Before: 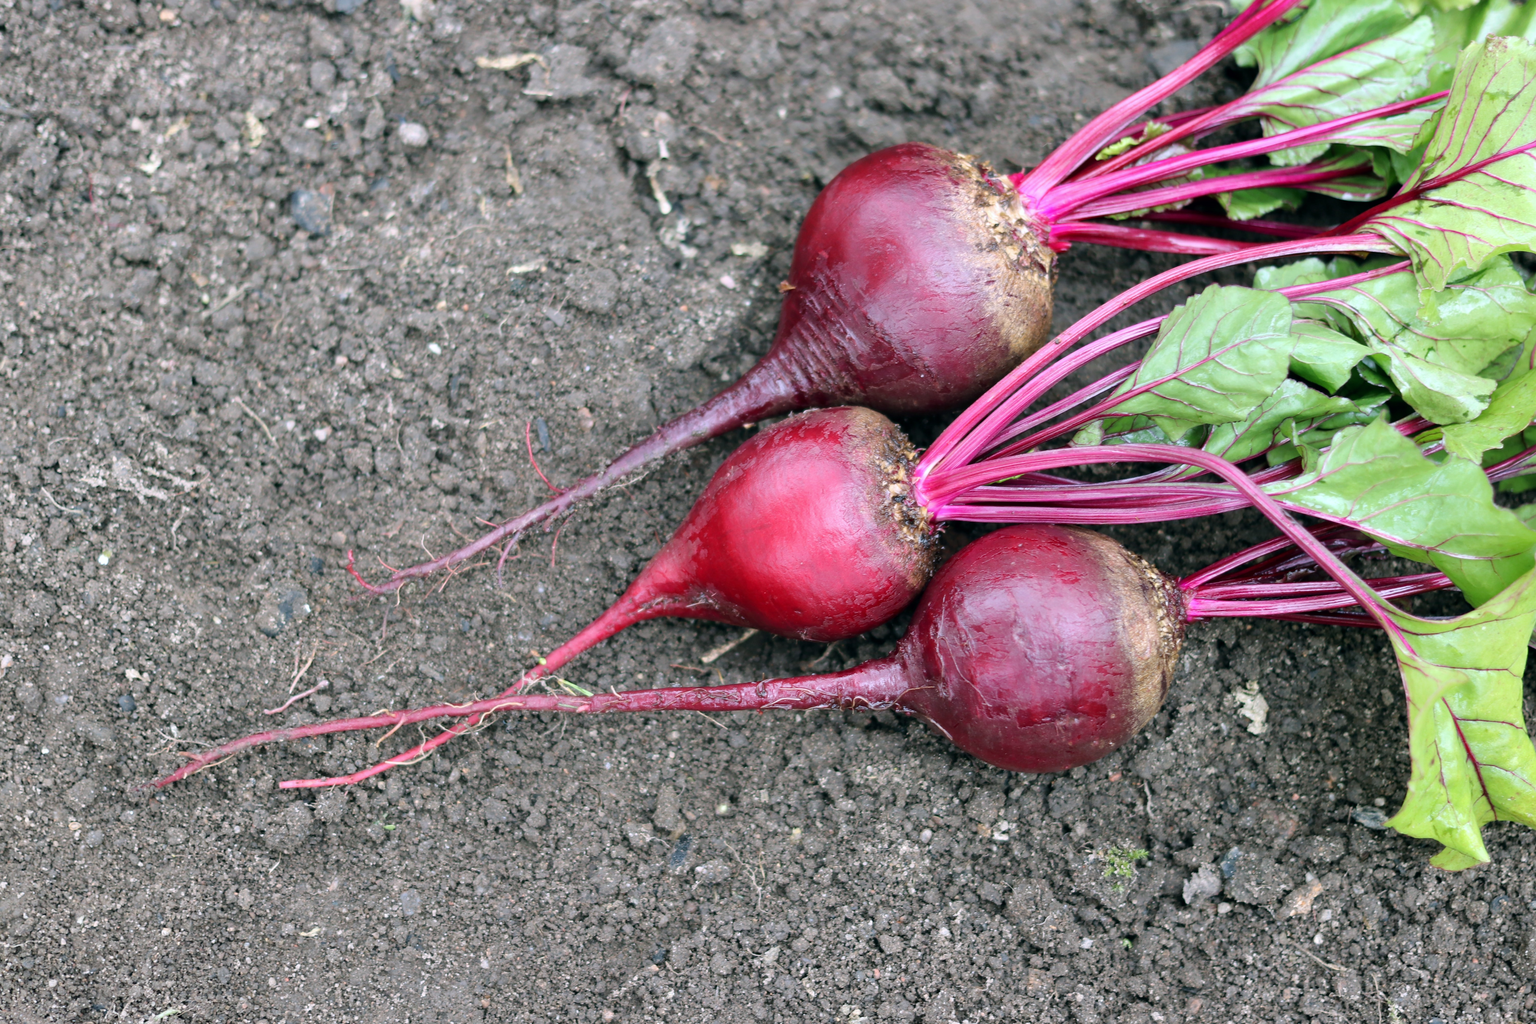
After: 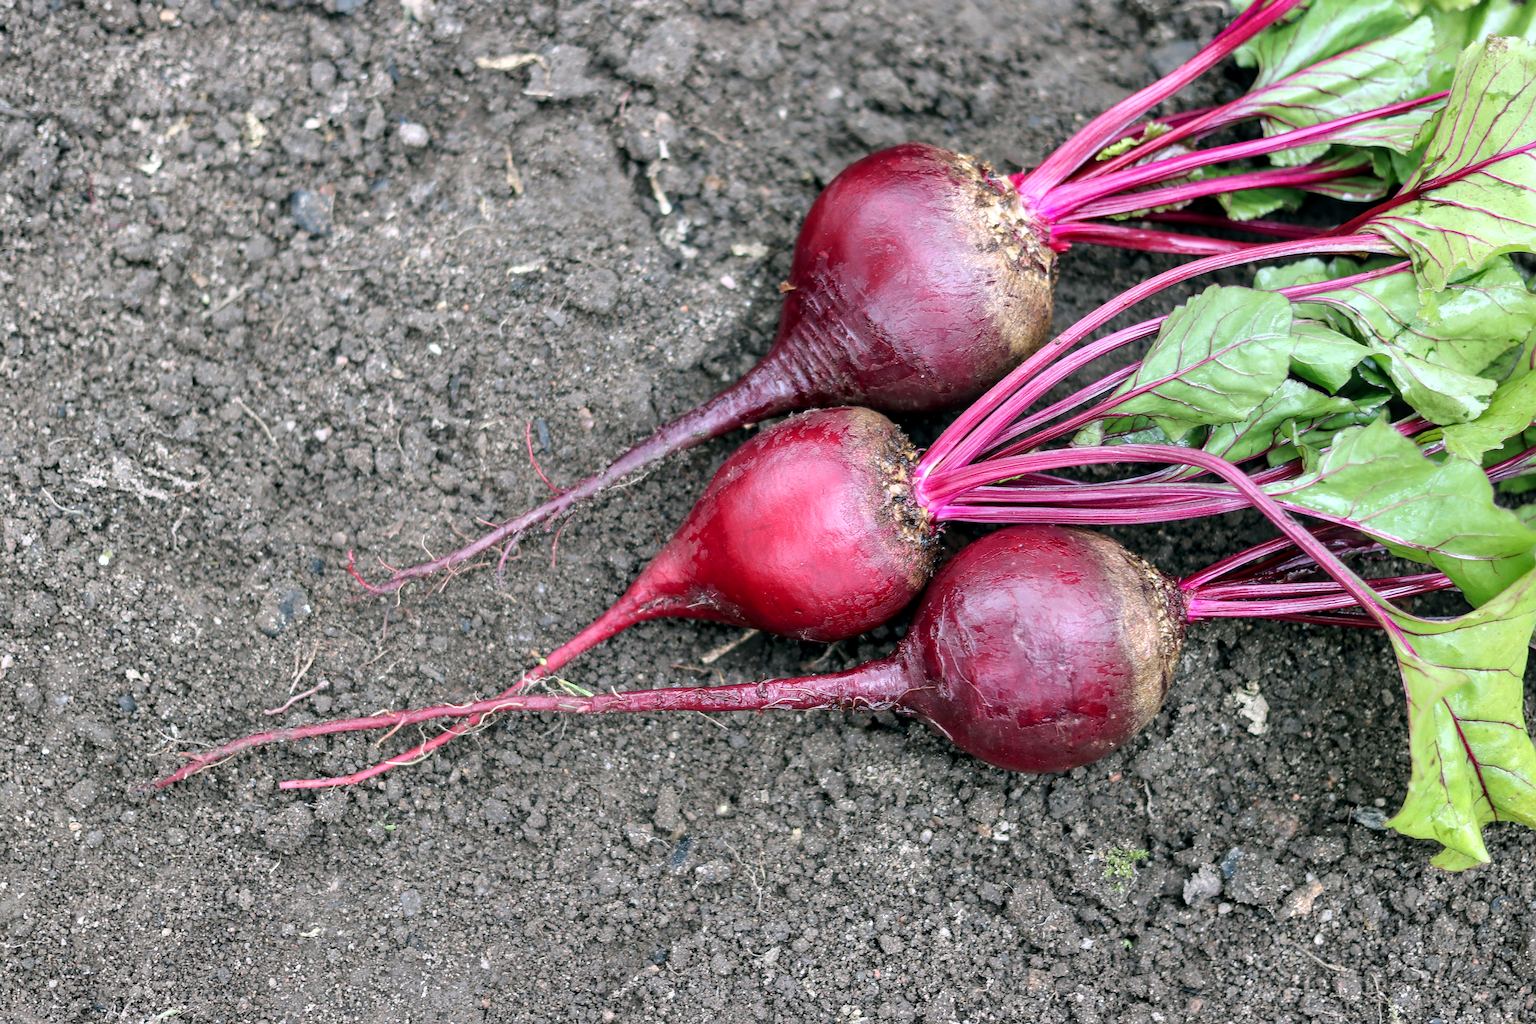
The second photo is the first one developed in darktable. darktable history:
sharpen: on, module defaults
local contrast: detail 130%
exposure: exposure -0.003 EV, compensate highlight preservation false
